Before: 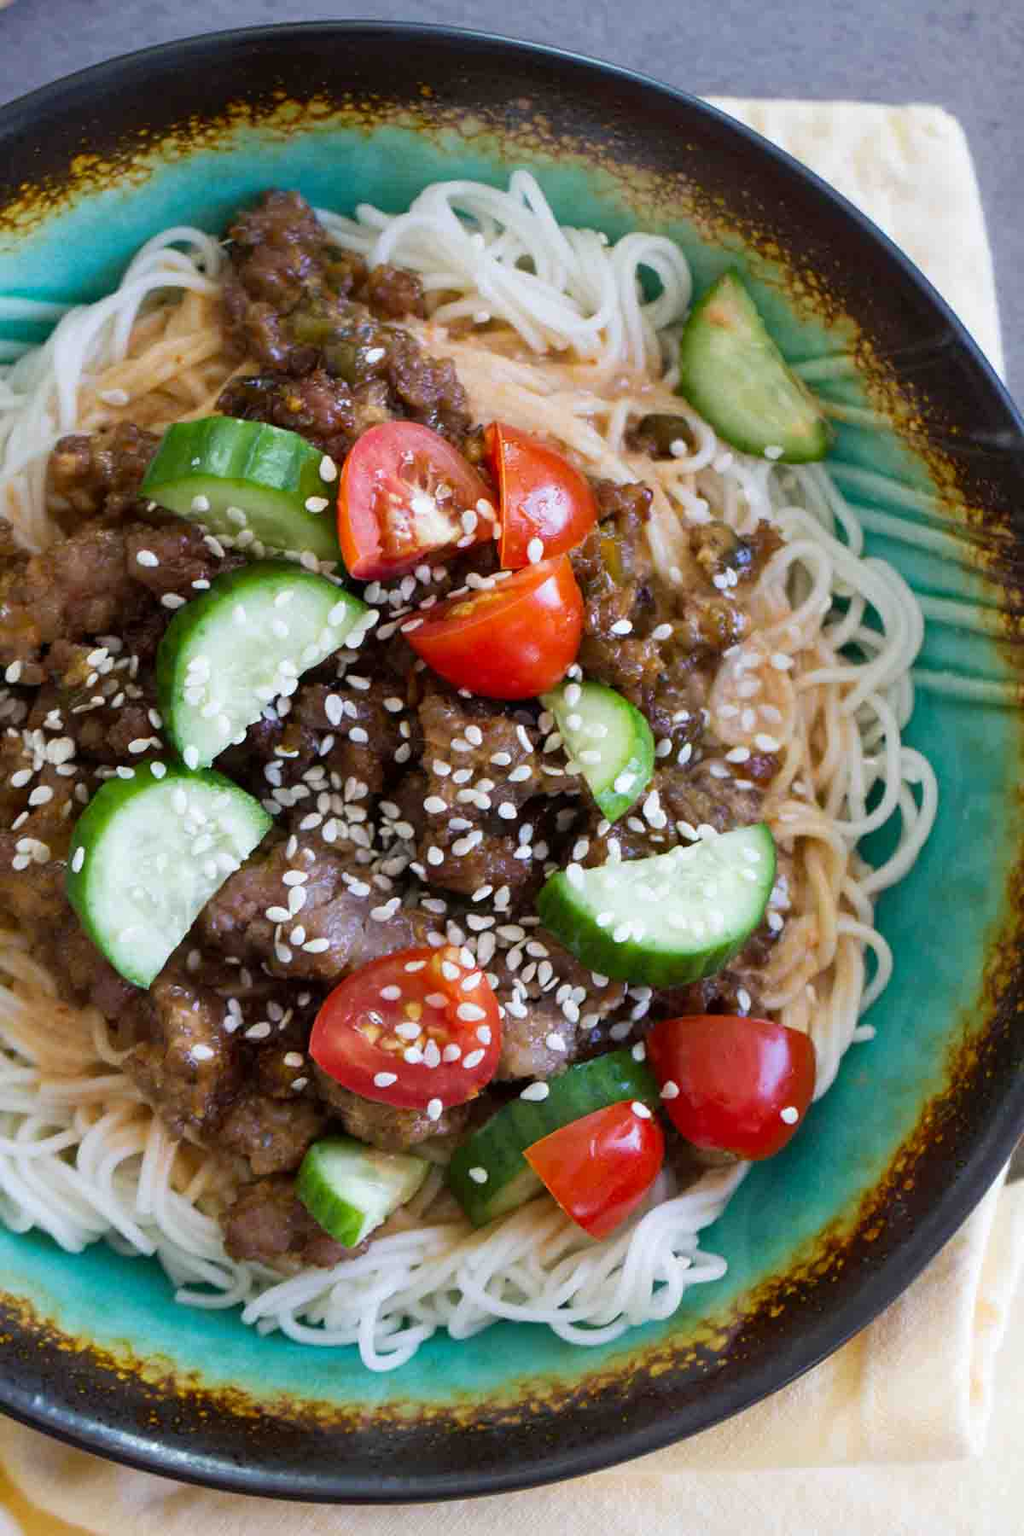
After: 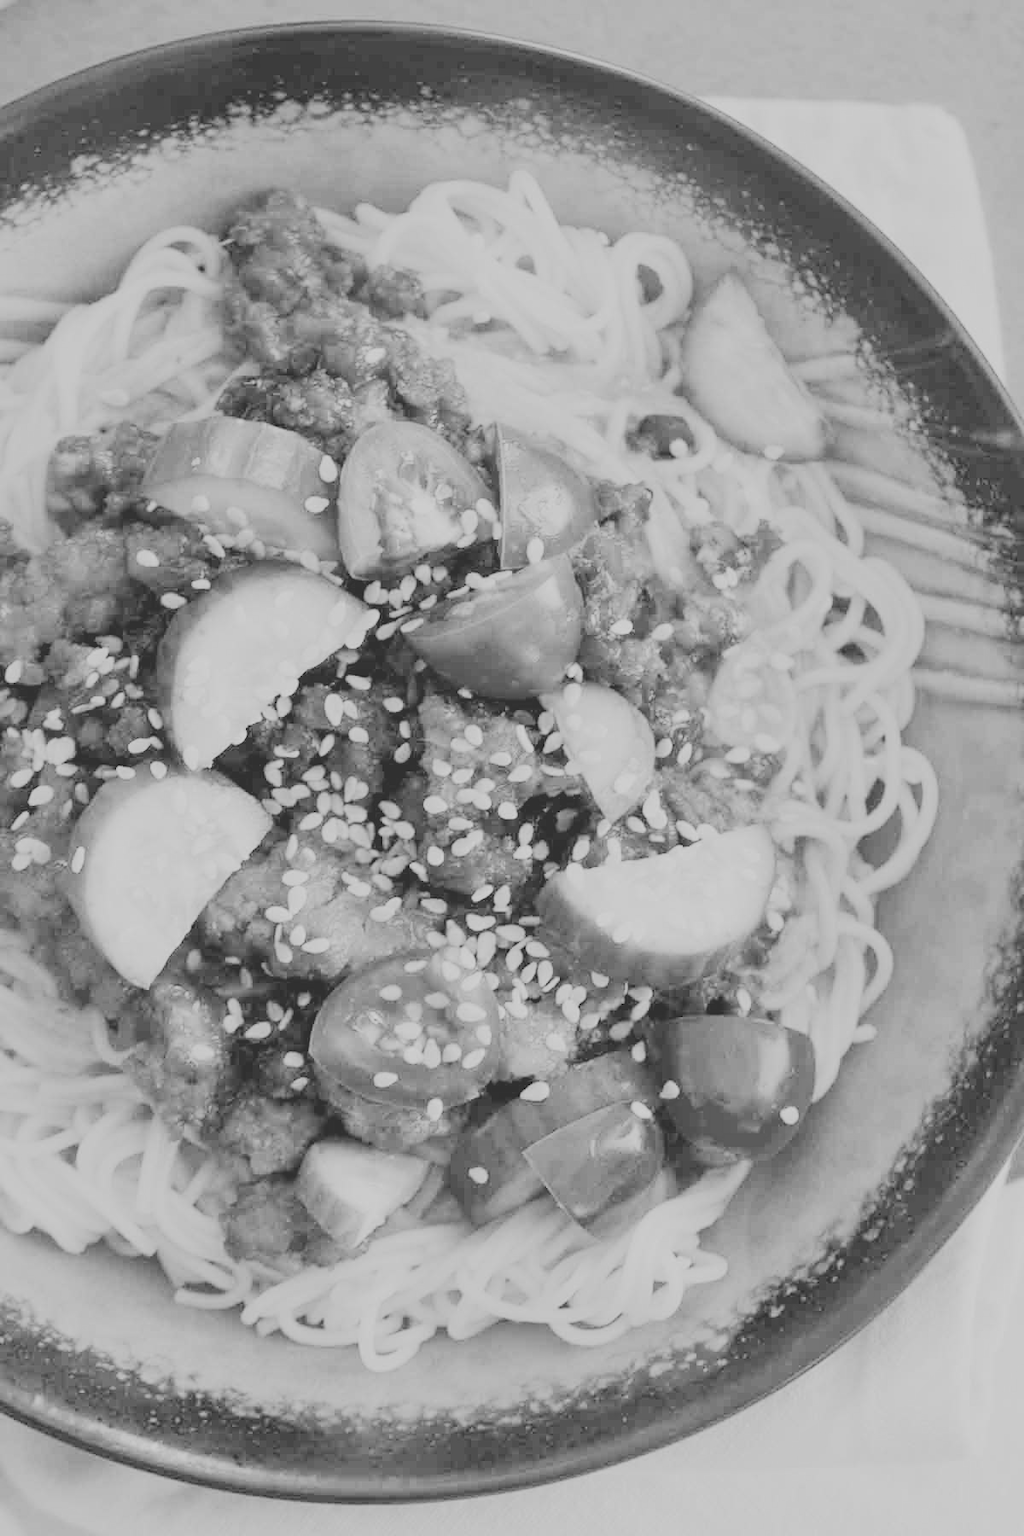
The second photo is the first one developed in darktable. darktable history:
exposure: black level correction 0.002, compensate highlight preservation false
color zones: curves: ch0 [(0, 0.5) (0.143, 0.5) (0.286, 0.5) (0.429, 0.504) (0.571, 0.5) (0.714, 0.509) (0.857, 0.5) (1, 0.5)]; ch1 [(0, 0.425) (0.143, 0.425) (0.286, 0.375) (0.429, 0.405) (0.571, 0.5) (0.714, 0.47) (0.857, 0.425) (1, 0.435)]; ch2 [(0, 0.5) (0.143, 0.5) (0.286, 0.5) (0.429, 0.517) (0.571, 0.5) (0.714, 0.51) (0.857, 0.5) (1, 0.5)]
local contrast: mode bilateral grid, contrast 100, coarseness 100, detail 108%, midtone range 0.2
tone curve: curves: ch0 [(0, 0.23) (0.125, 0.207) (0.245, 0.227) (0.736, 0.695) (1, 0.824)], color space Lab, independent channels, preserve colors none
contrast brightness saturation: saturation -1
